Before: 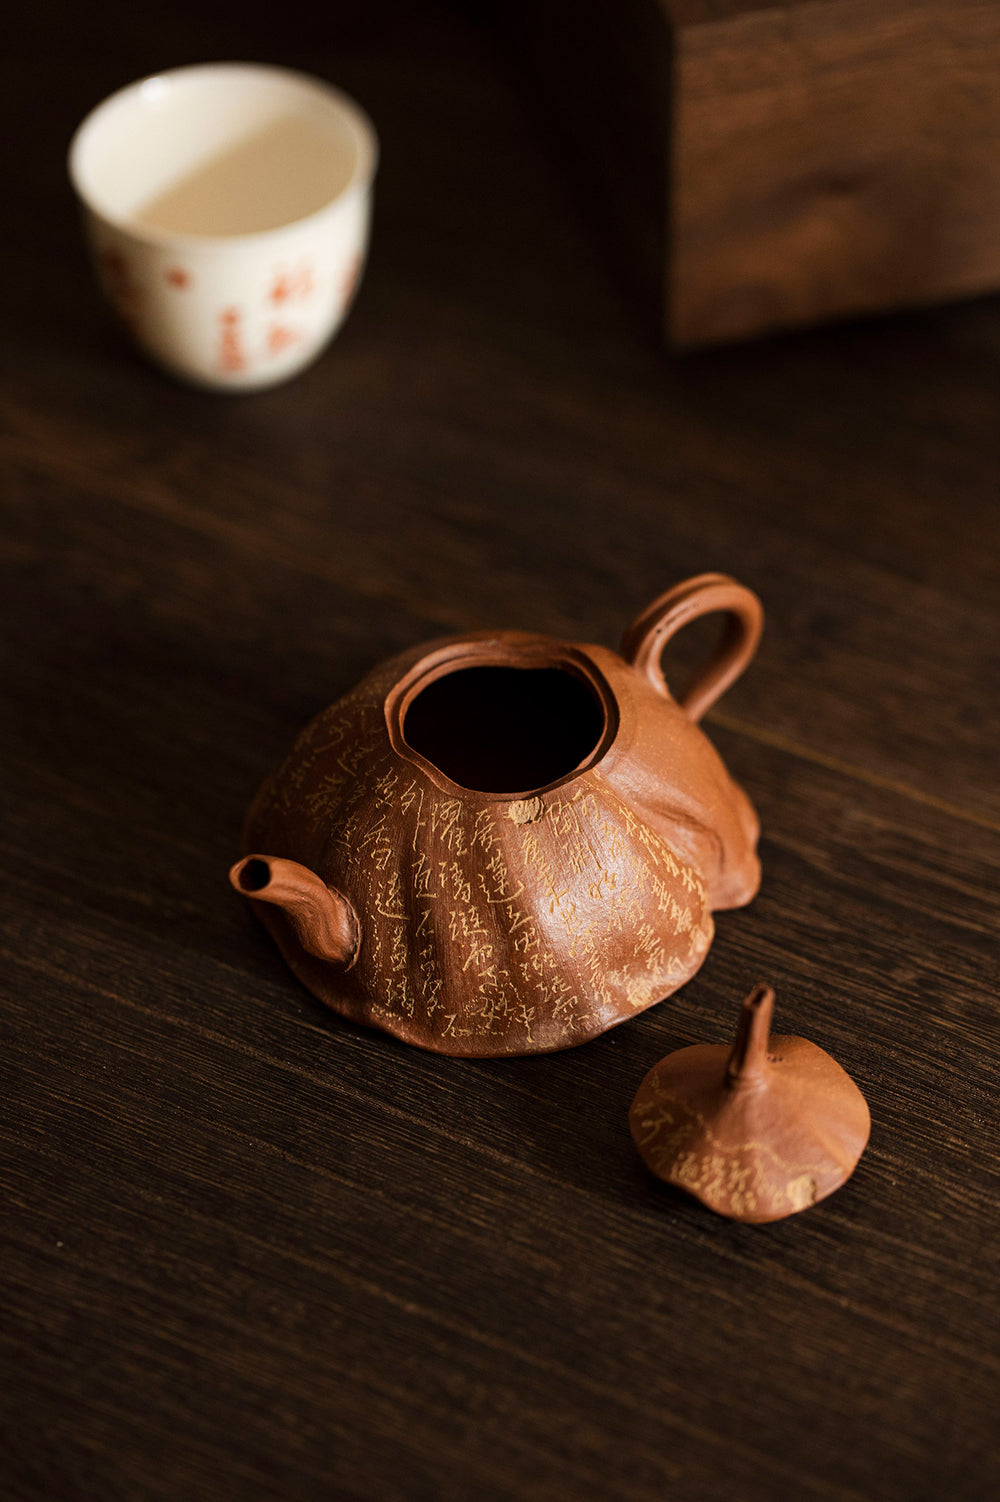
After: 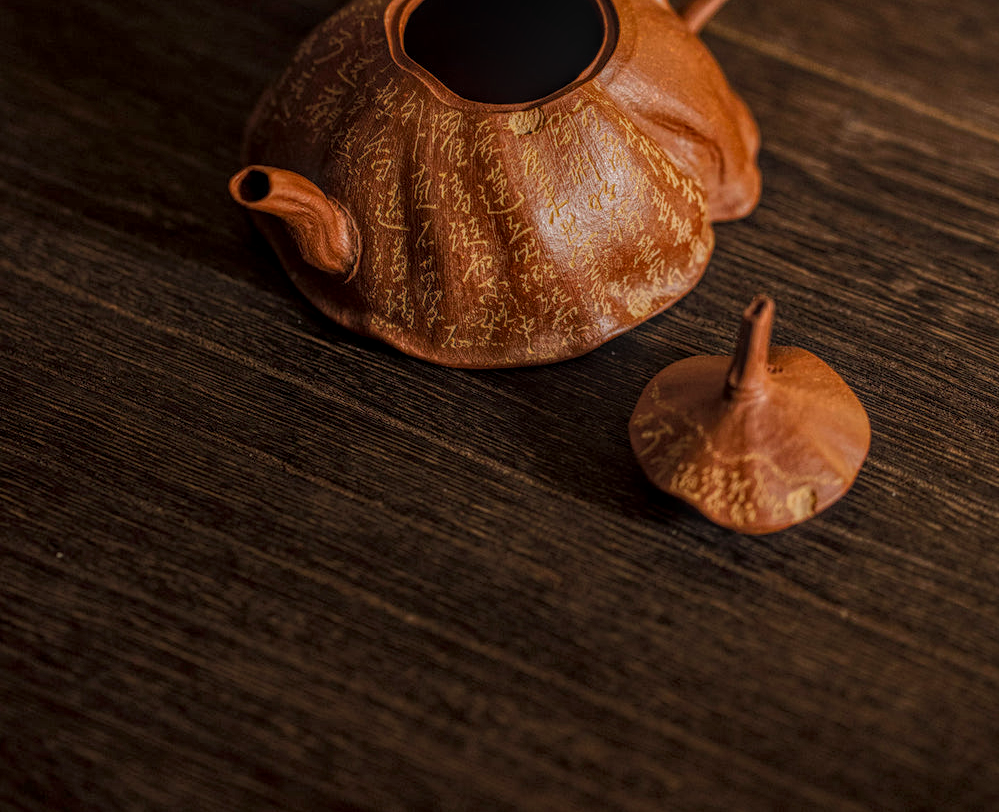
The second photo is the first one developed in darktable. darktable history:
contrast brightness saturation: saturation 0.097
levels: mode automatic, levels [0, 0.476, 0.951]
local contrast: highlights 20%, shadows 28%, detail 200%, midtone range 0.2
crop and rotate: top 45.886%, right 0.054%
